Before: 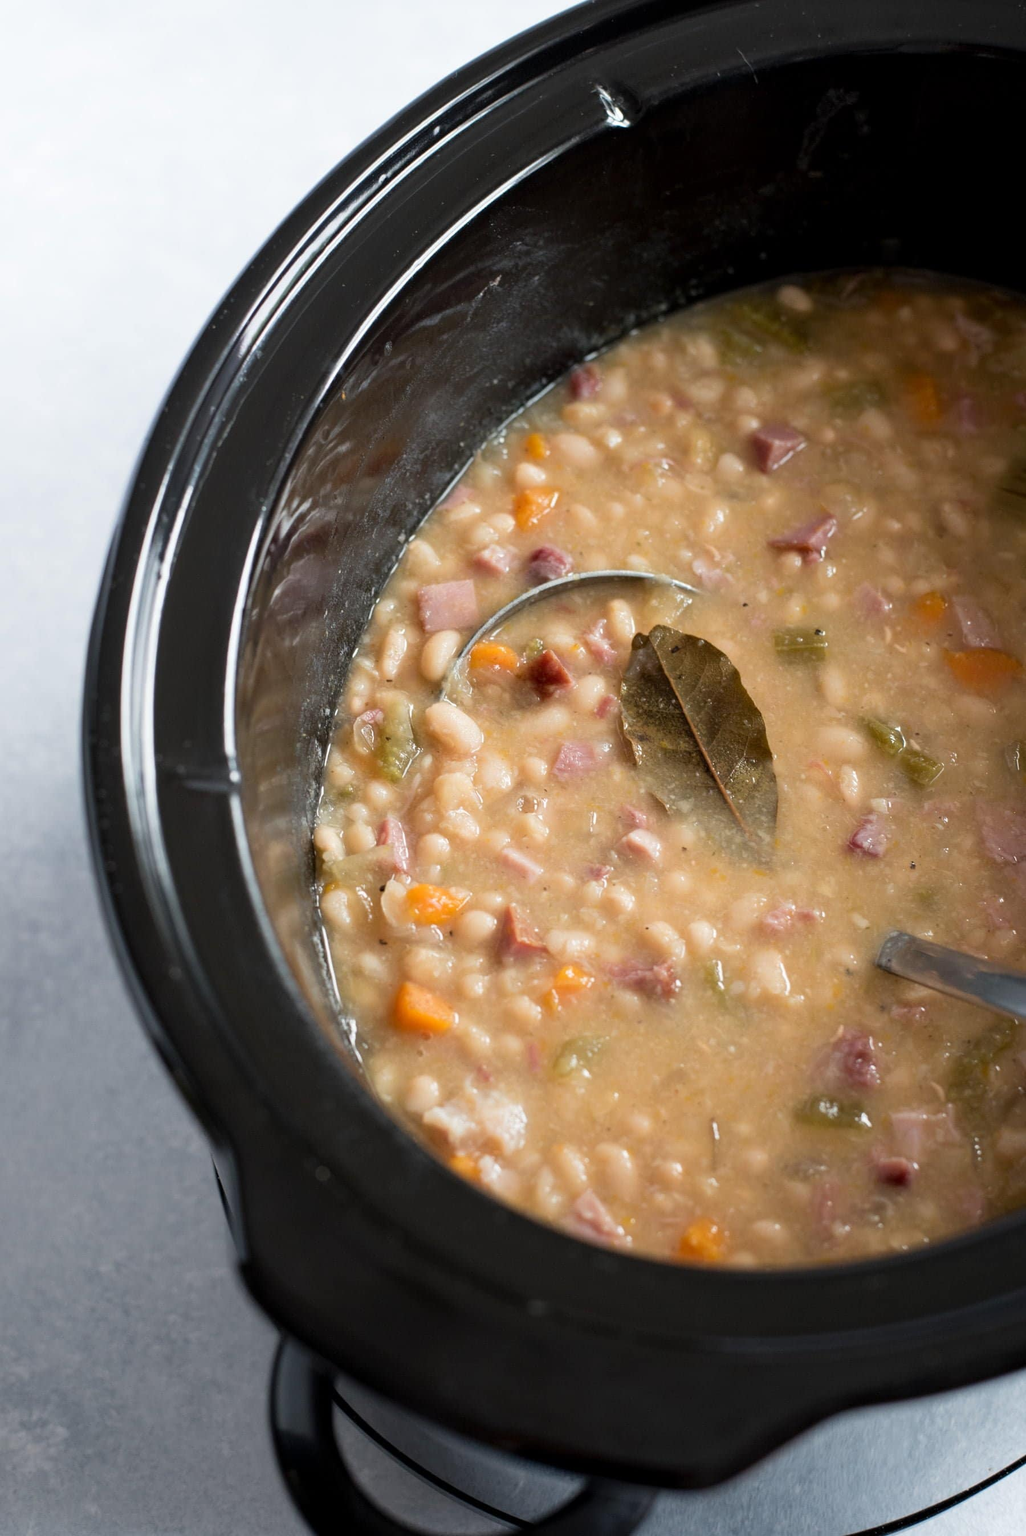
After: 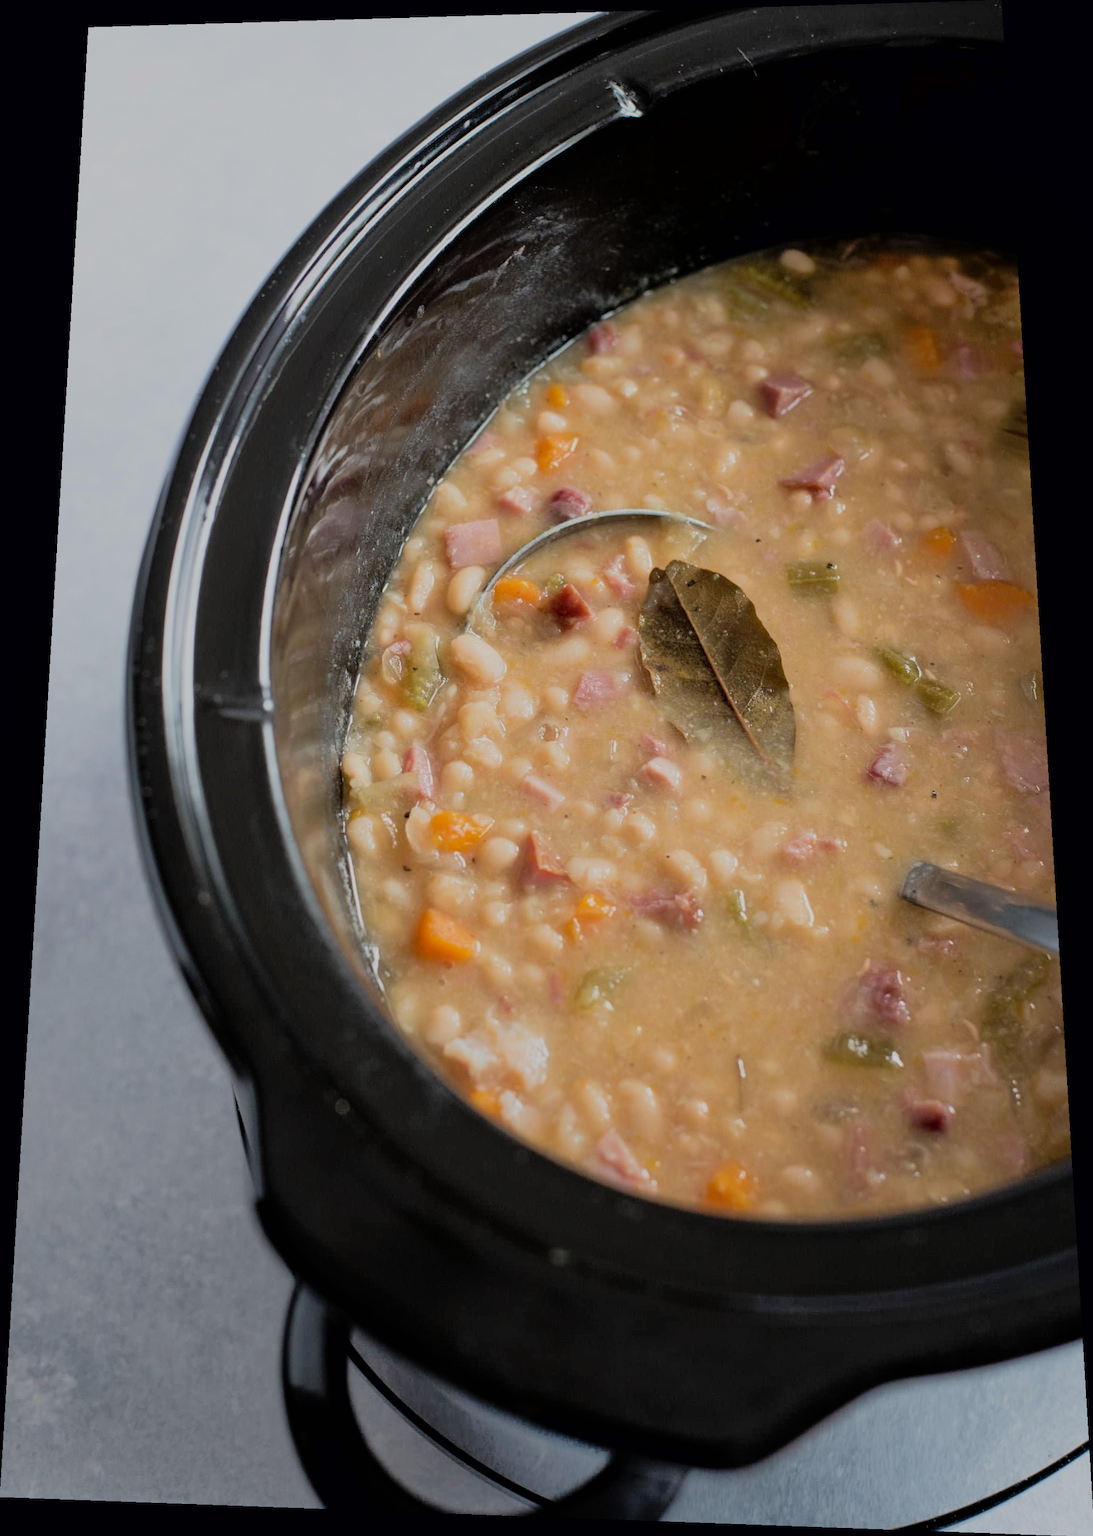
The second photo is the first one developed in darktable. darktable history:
white balance: emerald 1
rotate and perspective: rotation 0.128°, lens shift (vertical) -0.181, lens shift (horizontal) -0.044, shear 0.001, automatic cropping off
shadows and highlights: on, module defaults
filmic rgb: black relative exposure -7.65 EV, white relative exposure 4.56 EV, hardness 3.61, color science v6 (2022)
